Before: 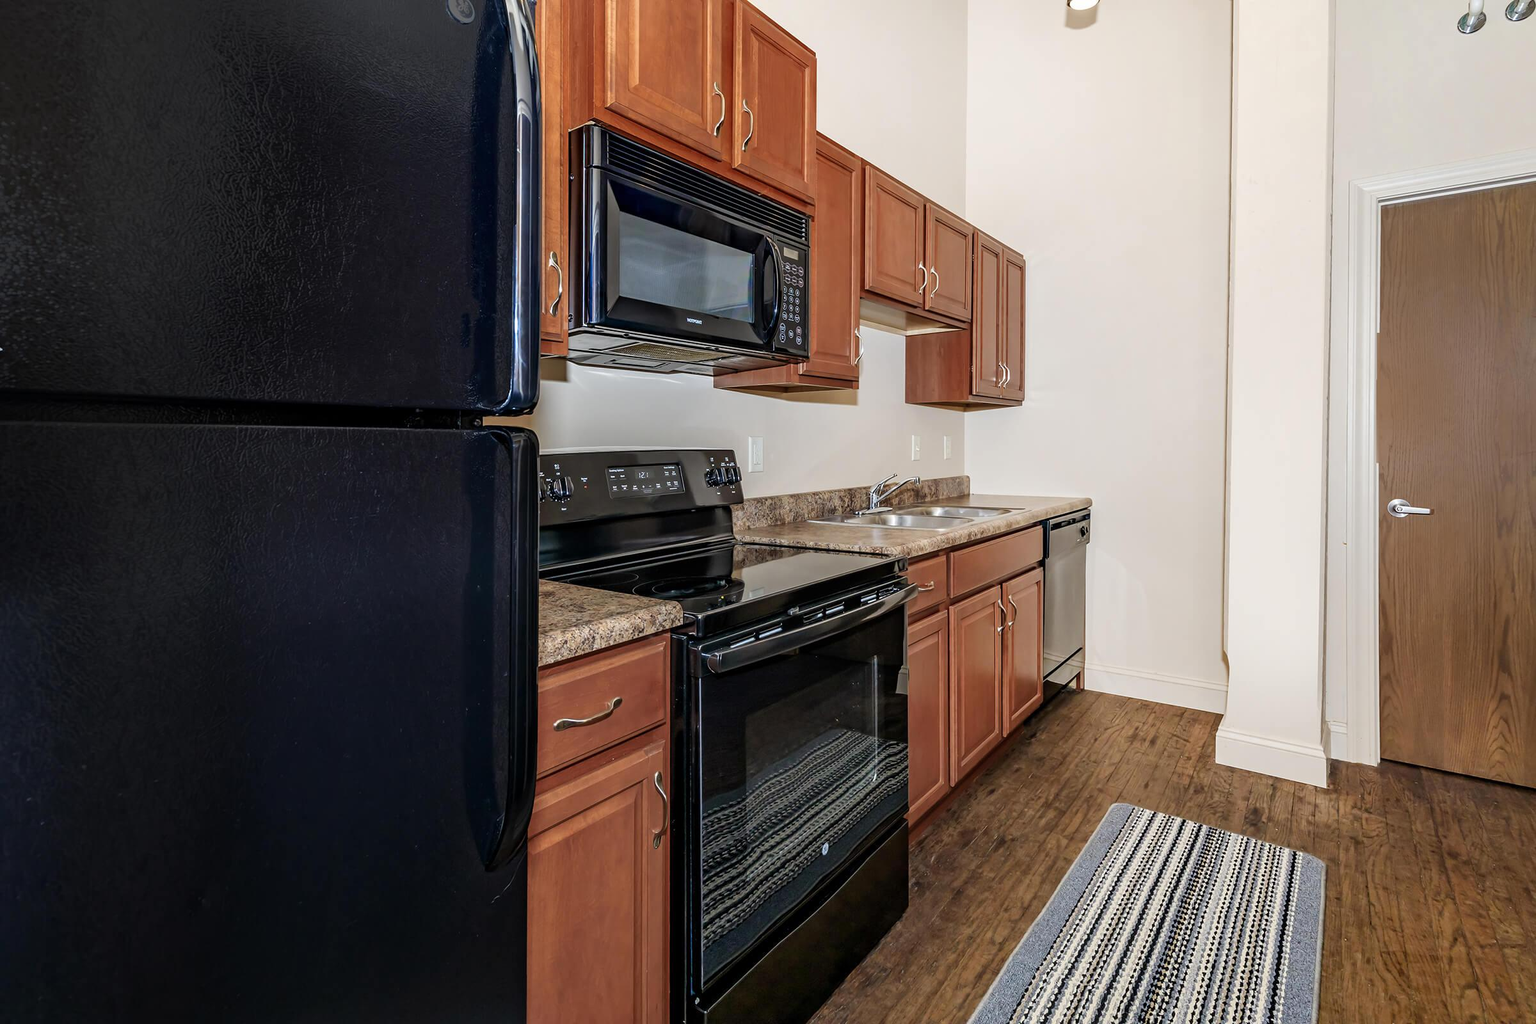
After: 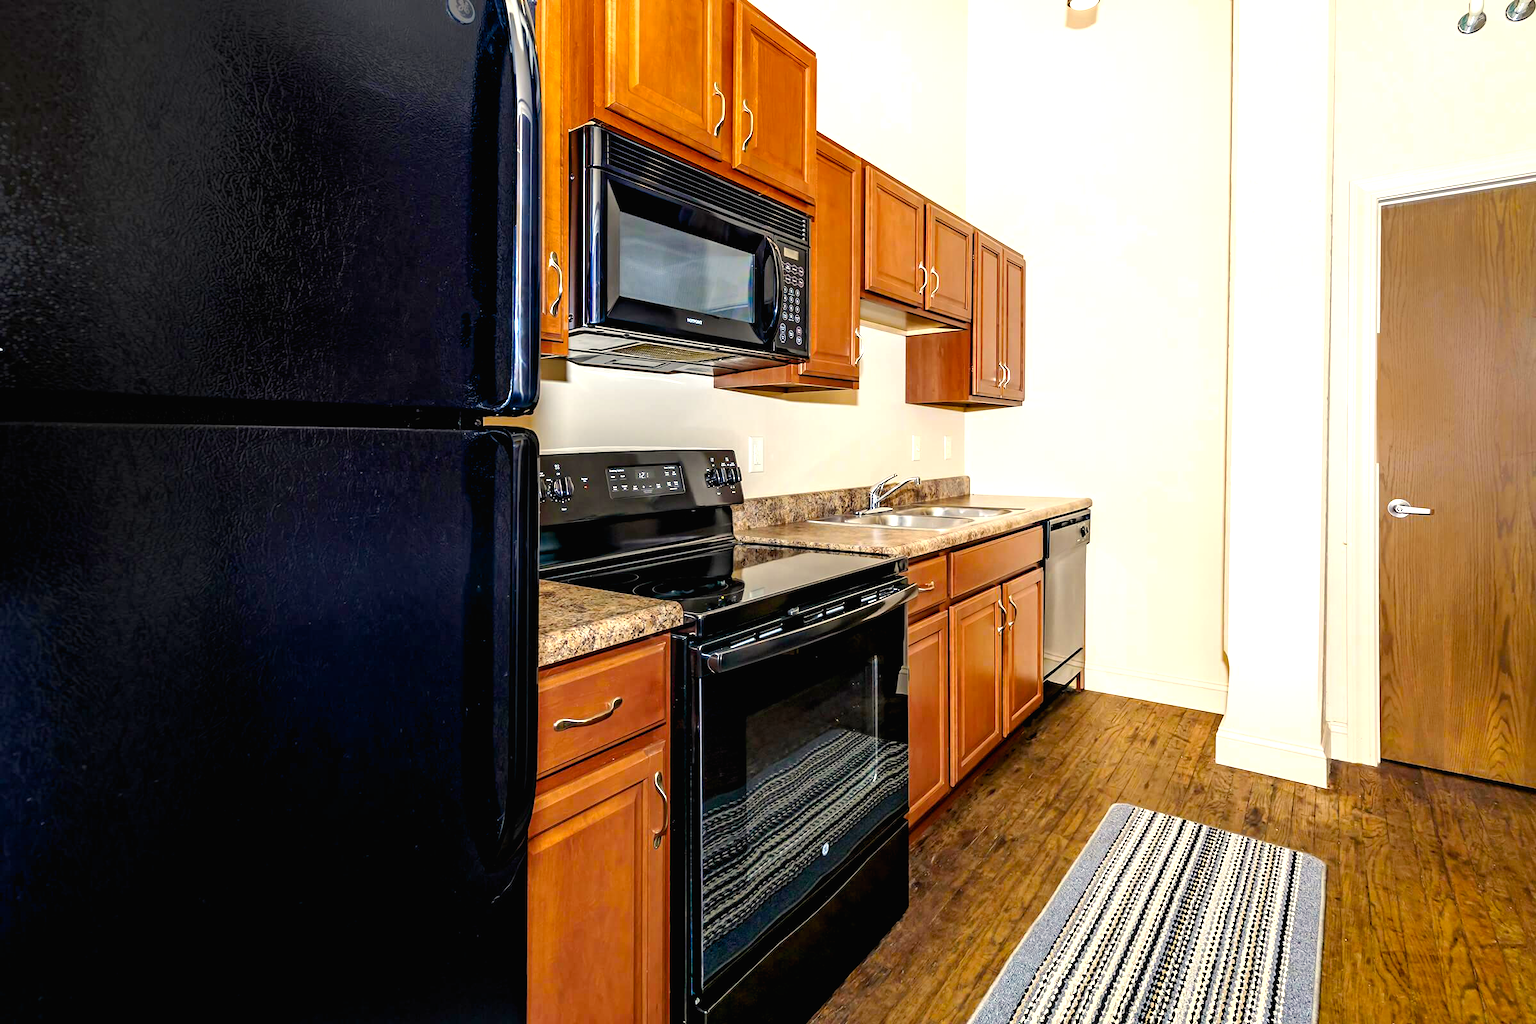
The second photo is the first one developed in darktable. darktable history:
exposure: exposure 0.564 EV, compensate highlight preservation false
color balance rgb: highlights gain › chroma 3.029%, highlights gain › hue 78.63°, global offset › luminance -0.904%, linear chroma grading › shadows -8.418%, linear chroma grading › global chroma 9.997%, perceptual saturation grading › global saturation 30.612%, perceptual brilliance grading › highlights 9.236%, perceptual brilliance grading › shadows -4.654%
tone curve: curves: ch0 [(0, 0.012) (0.036, 0.035) (0.274, 0.288) (0.504, 0.536) (0.844, 0.84) (1, 0.983)]; ch1 [(0, 0) (0.389, 0.403) (0.462, 0.486) (0.499, 0.498) (0.511, 0.502) (0.536, 0.547) (0.579, 0.578) (0.626, 0.645) (0.749, 0.781) (1, 1)]; ch2 [(0, 0) (0.457, 0.486) (0.5, 0.5) (0.557, 0.561) (0.614, 0.622) (0.704, 0.732) (1, 1)], preserve colors none
